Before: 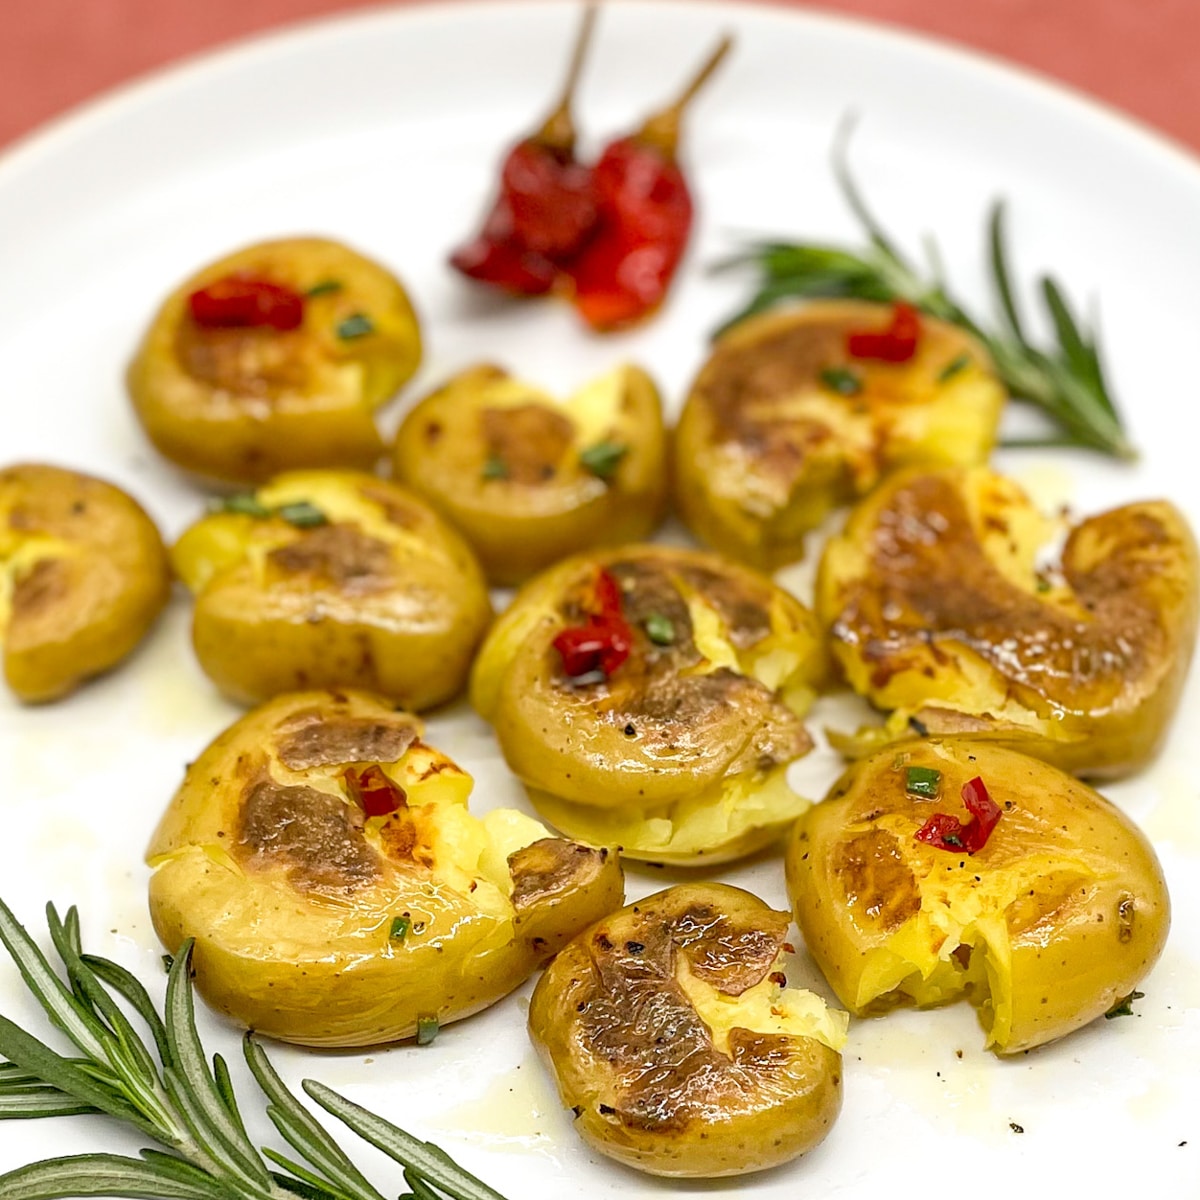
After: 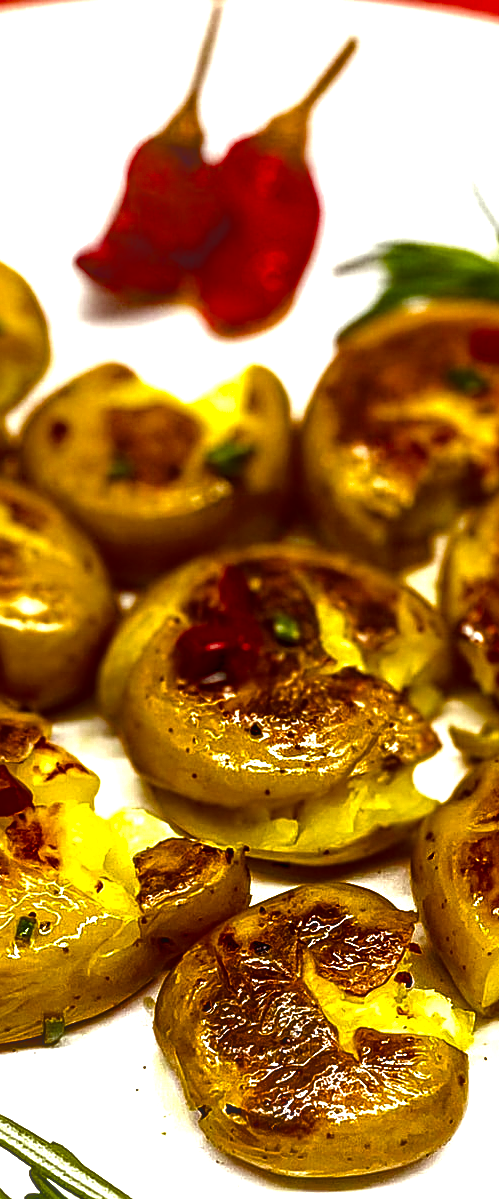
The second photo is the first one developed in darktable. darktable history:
crop: left 31.224%, right 27.149%
contrast brightness saturation: brightness -0.53
color balance rgb: shadows lift › luminance -9.857%, power › luminance -7.589%, power › chroma 1.366%, power › hue 330.34°, perceptual saturation grading › global saturation 37.018%, perceptual saturation grading › shadows 34.834%, global vibrance 10.364%, saturation formula JzAzBz (2021)
exposure: black level correction 0, exposure 0.934 EV, compensate highlight preservation false
sharpen: on, module defaults
local contrast: on, module defaults
haze removal: compatibility mode true, adaptive false
